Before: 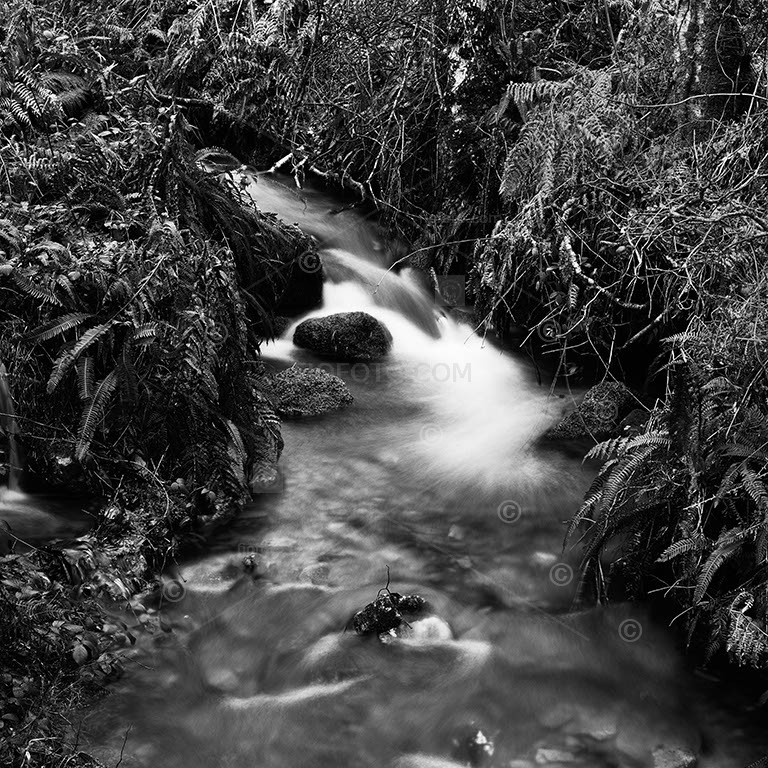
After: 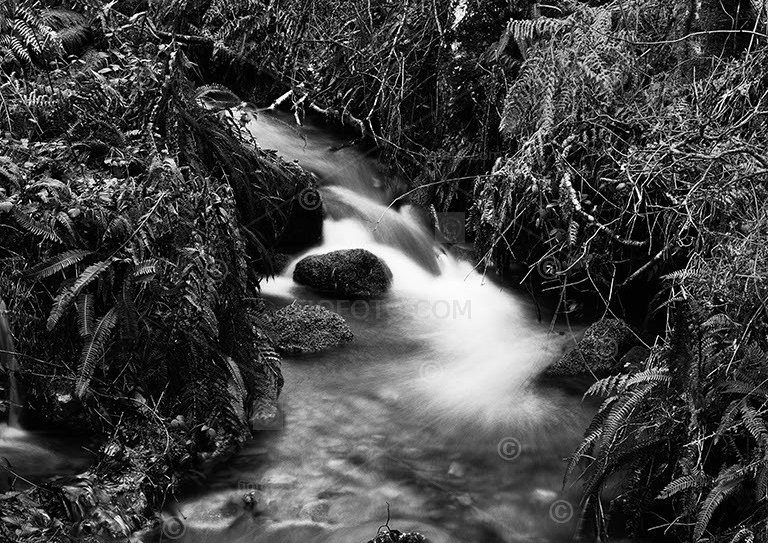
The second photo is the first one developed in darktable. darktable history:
crop and rotate: top 8.293%, bottom 20.996%
grain: coarseness 14.57 ISO, strength 8.8%
